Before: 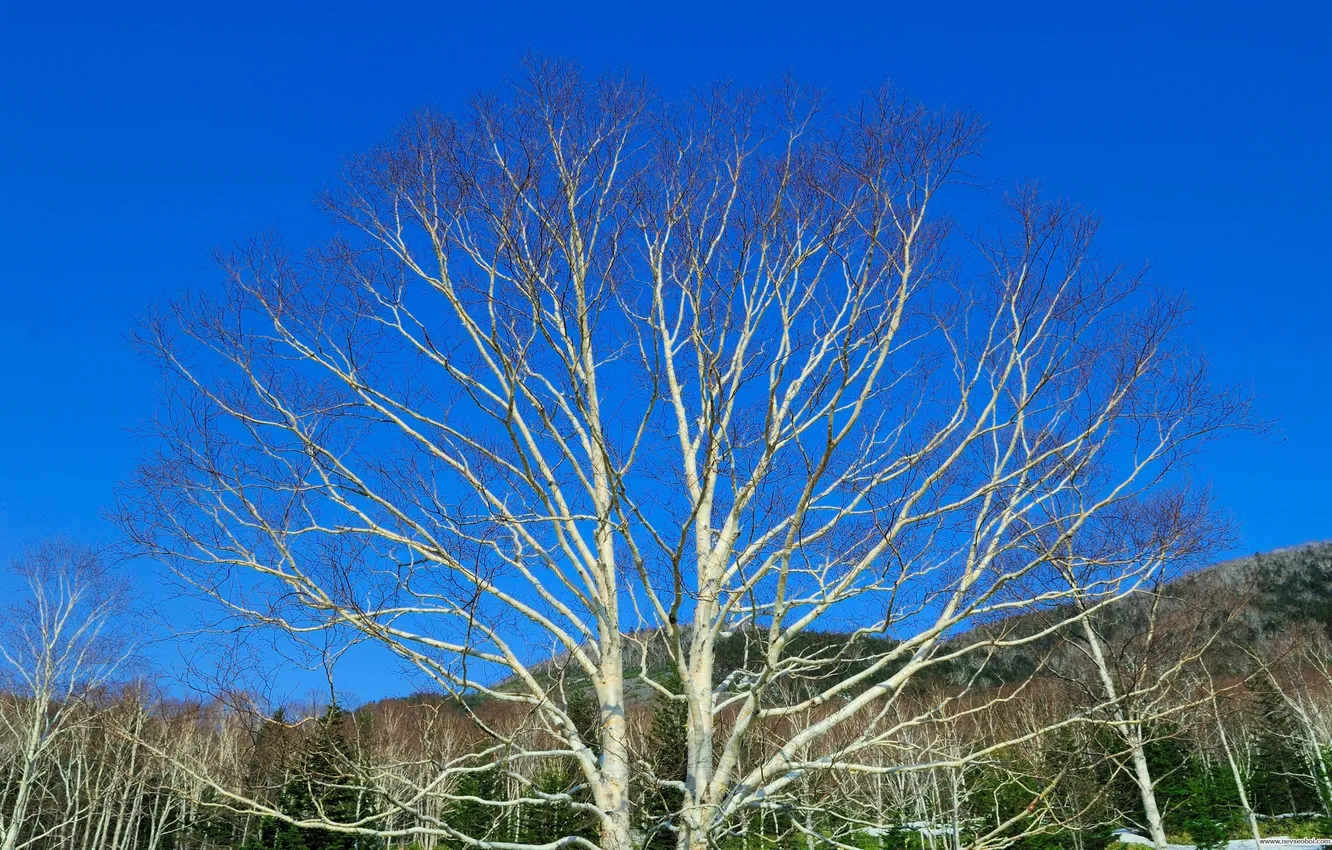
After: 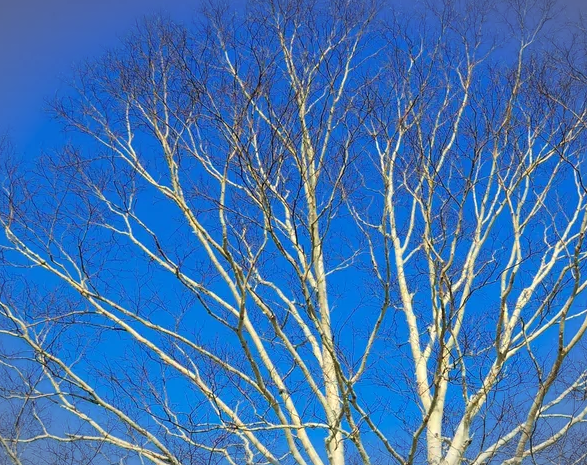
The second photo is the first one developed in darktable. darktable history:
exposure: exposure 0.2 EV, compensate highlight preservation false
vignetting: fall-off start 100%, brightness -0.282, width/height ratio 1.31
shadows and highlights: soften with gaussian
crop: left 20.248%, top 10.86%, right 35.675%, bottom 34.321%
white balance: red 1.045, blue 0.932
